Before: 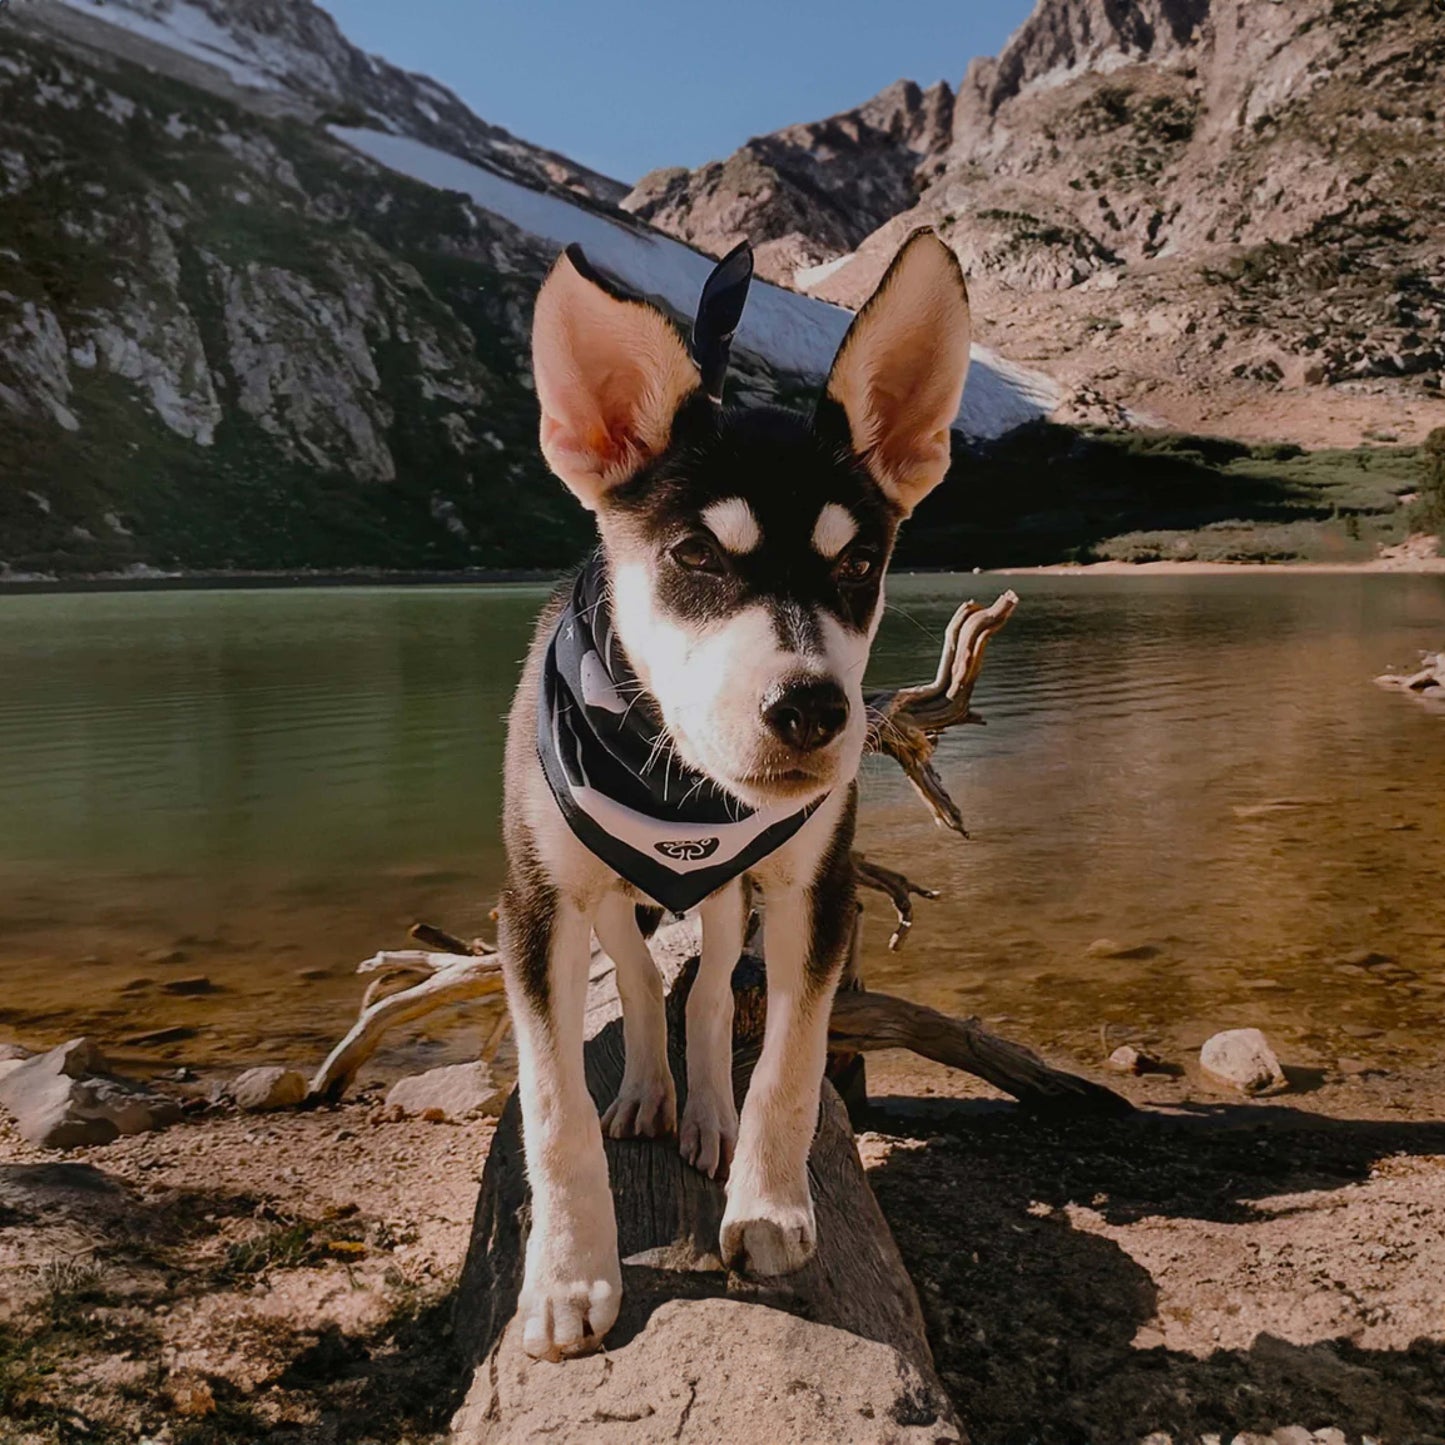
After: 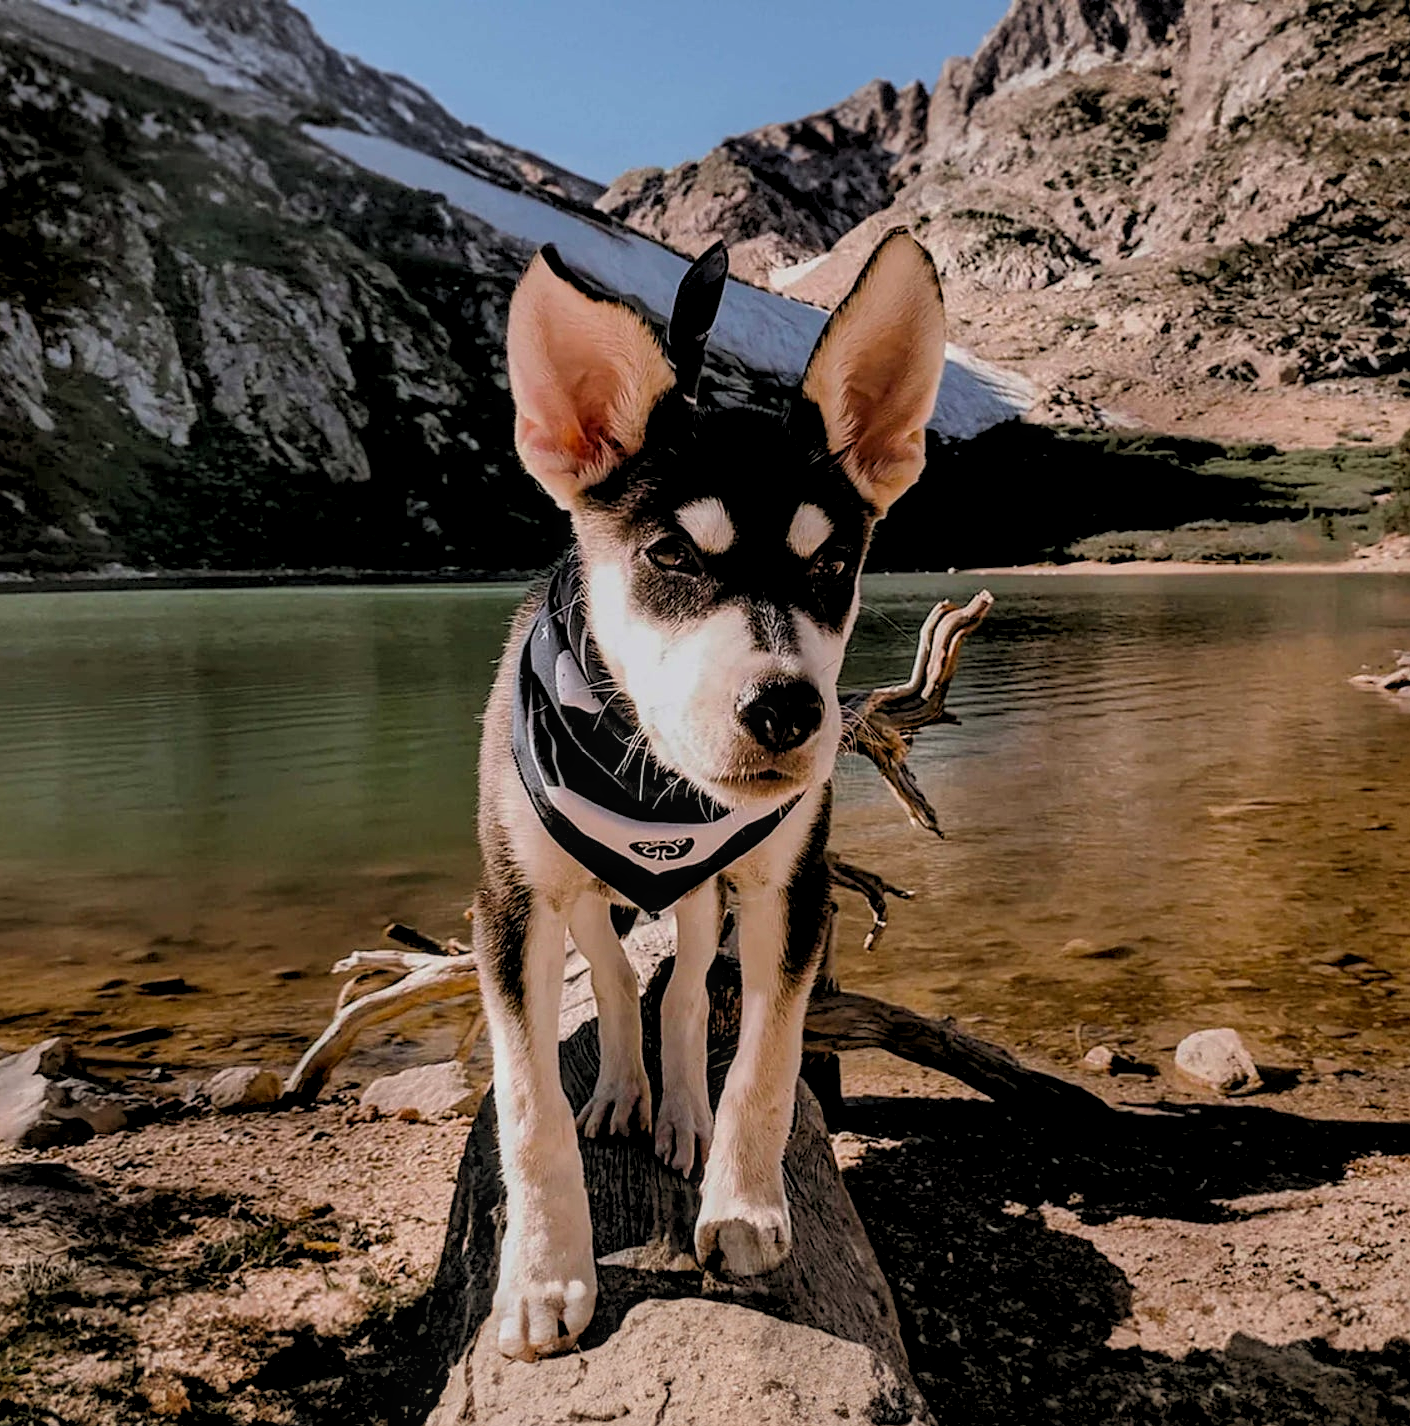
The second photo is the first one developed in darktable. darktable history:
local contrast: on, module defaults
rgb levels: levels [[0.013, 0.434, 0.89], [0, 0.5, 1], [0, 0.5, 1]]
crop and rotate: left 1.774%, right 0.633%, bottom 1.28%
sharpen: amount 0.2
